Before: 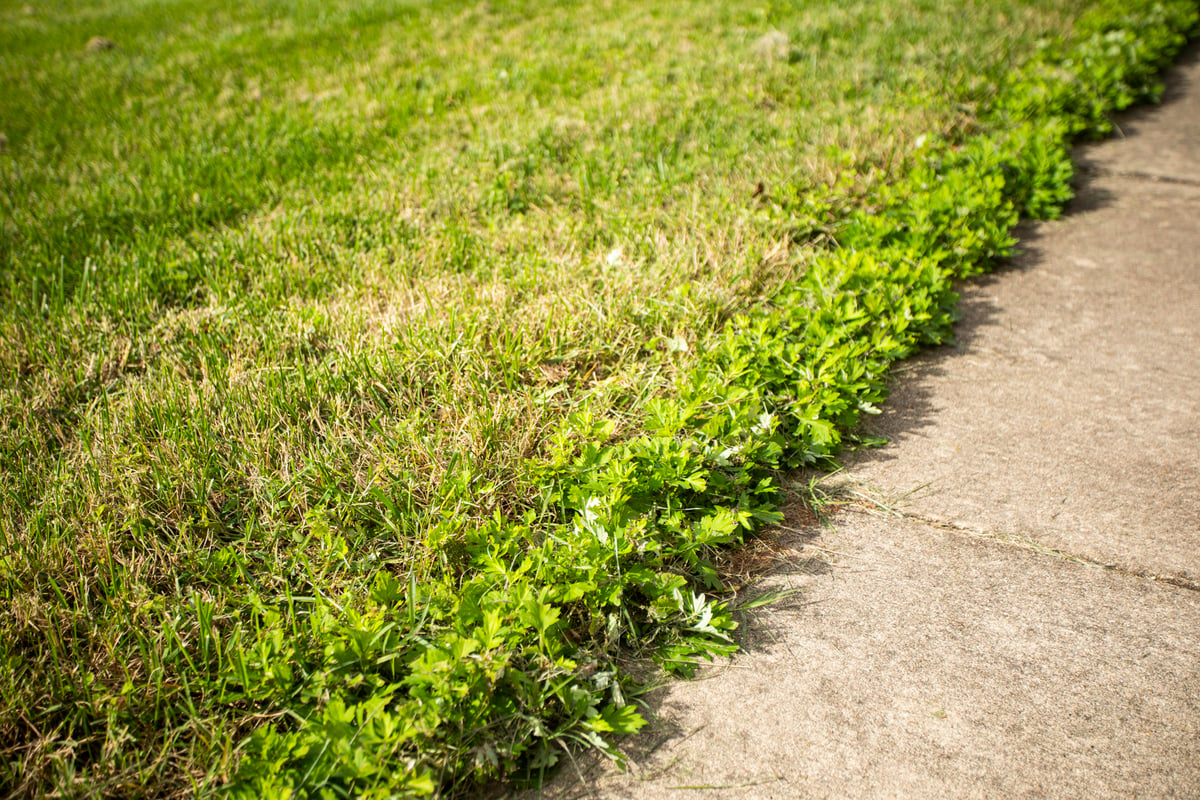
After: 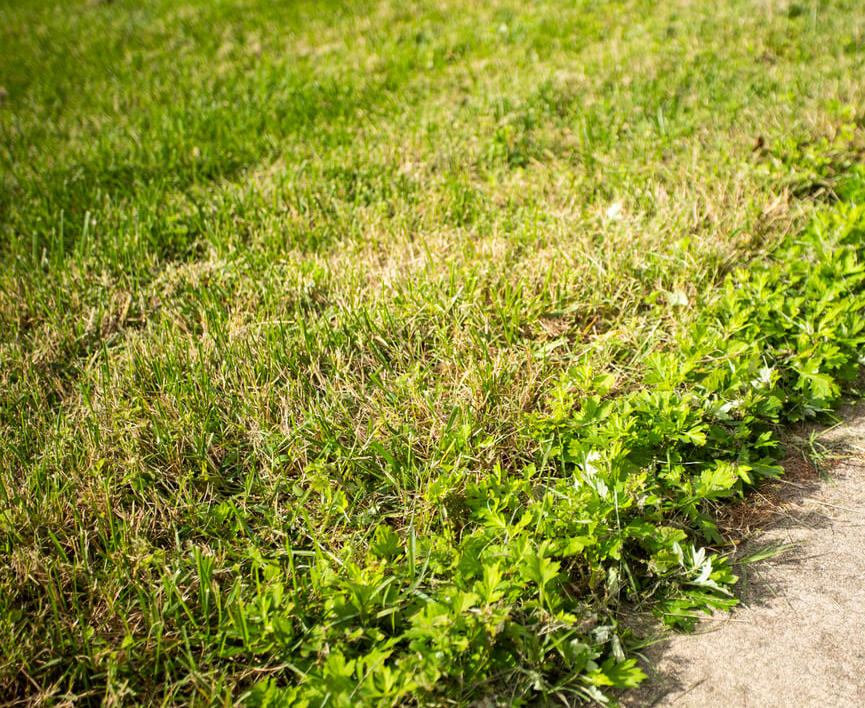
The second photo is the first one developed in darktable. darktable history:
exposure: compensate highlight preservation false
crop: top 5.792%, right 27.853%, bottom 5.694%
